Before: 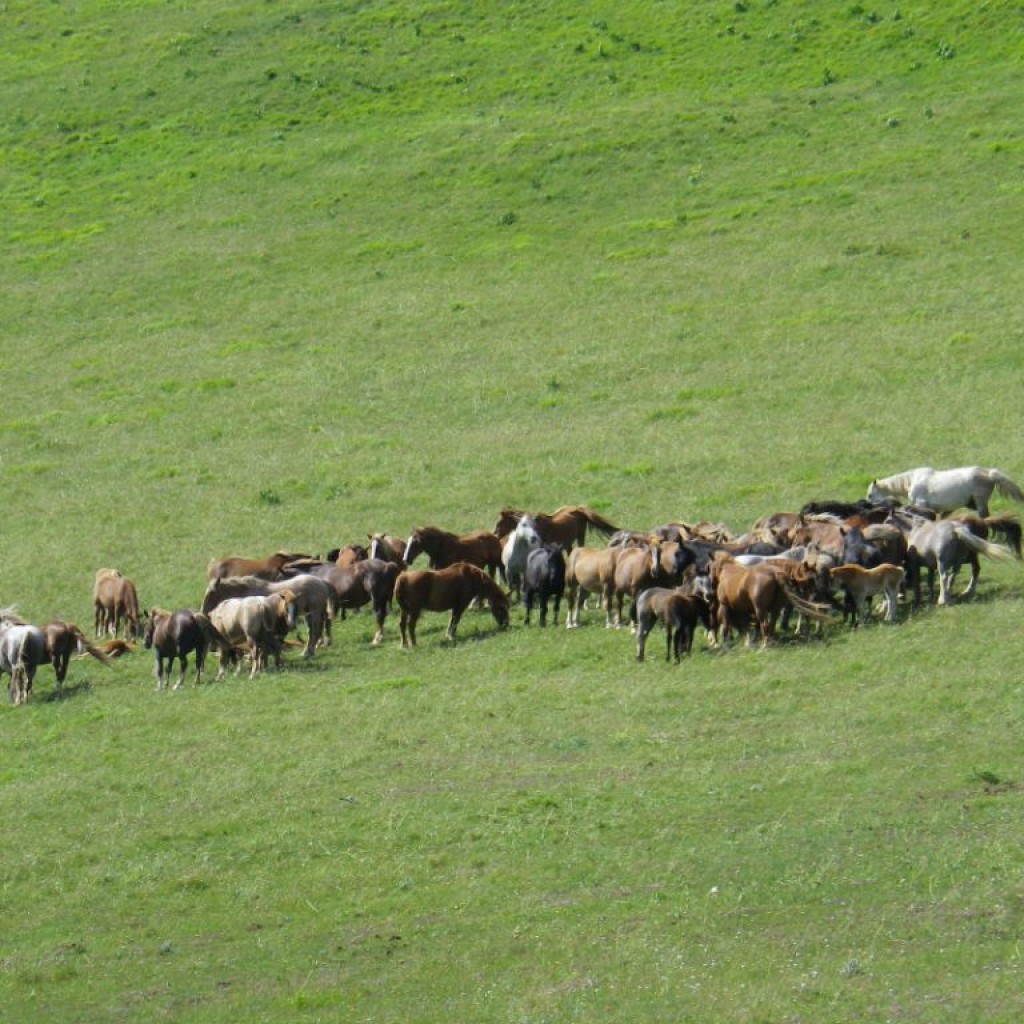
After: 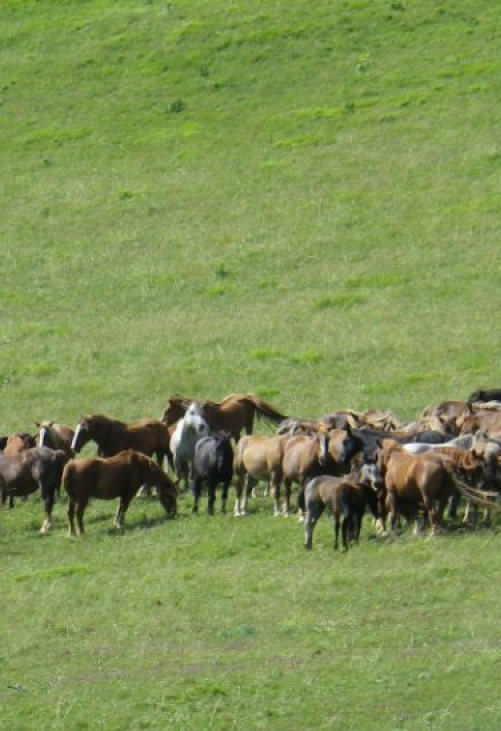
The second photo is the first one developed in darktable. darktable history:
crop: left 32.466%, top 10.949%, right 18.588%, bottom 17.601%
